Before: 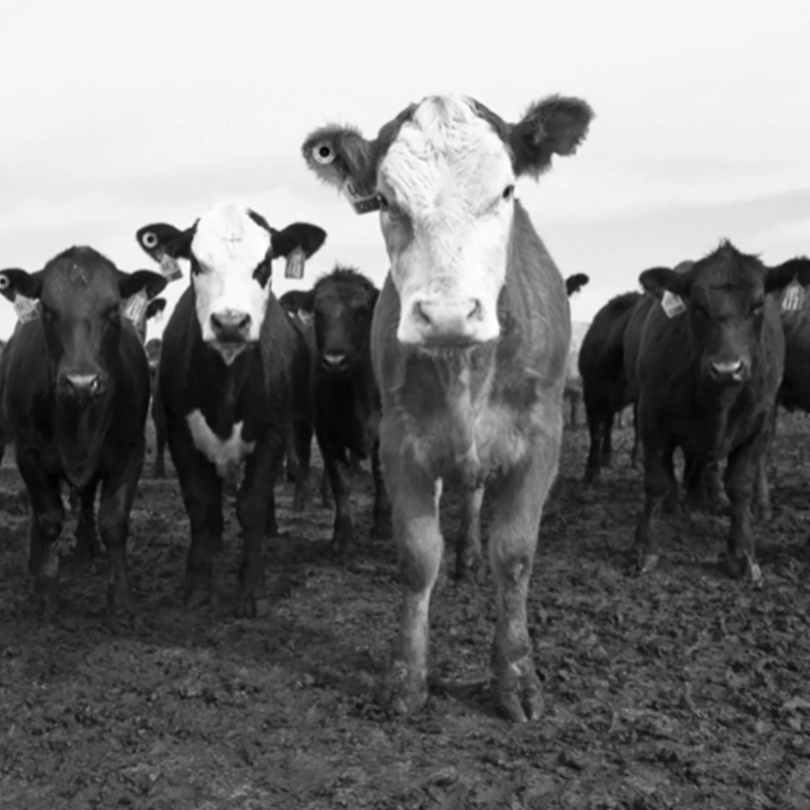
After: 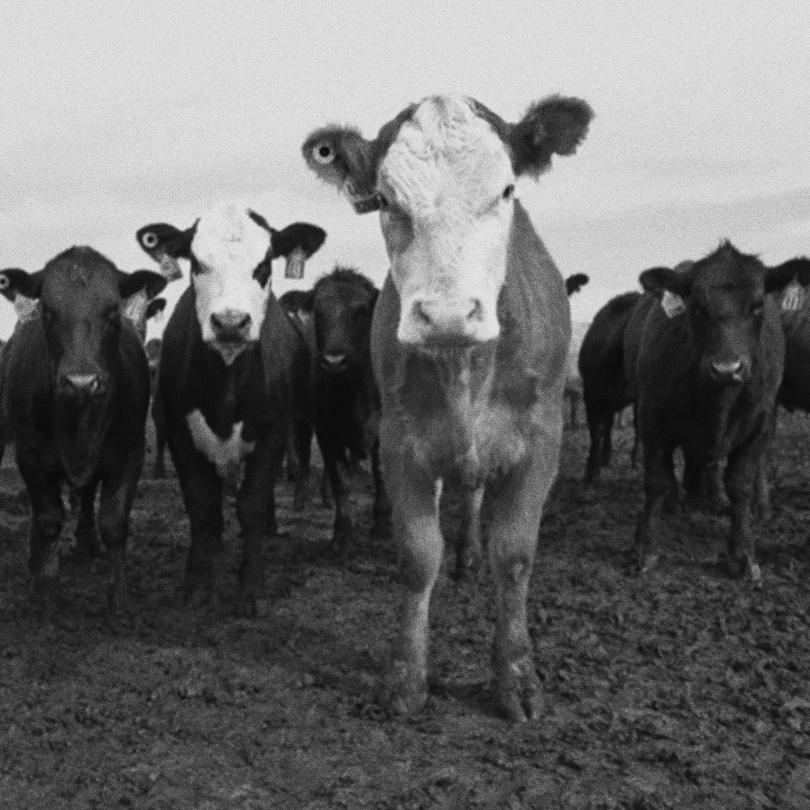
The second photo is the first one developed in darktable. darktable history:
contrast brightness saturation: contrast -0.08, brightness -0.04, saturation -0.11
exposure: black level correction 0.001, exposure -0.2 EV, compensate highlight preservation false
grain: coarseness 0.09 ISO, strength 40%
